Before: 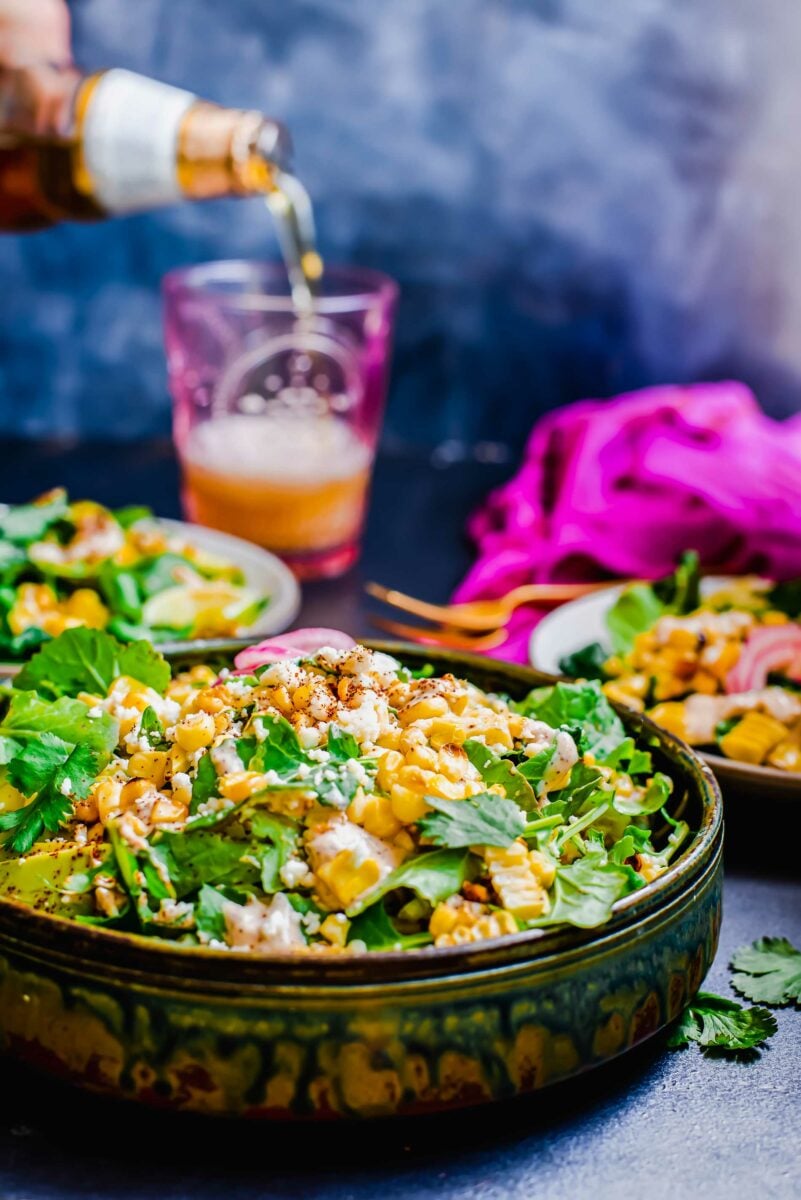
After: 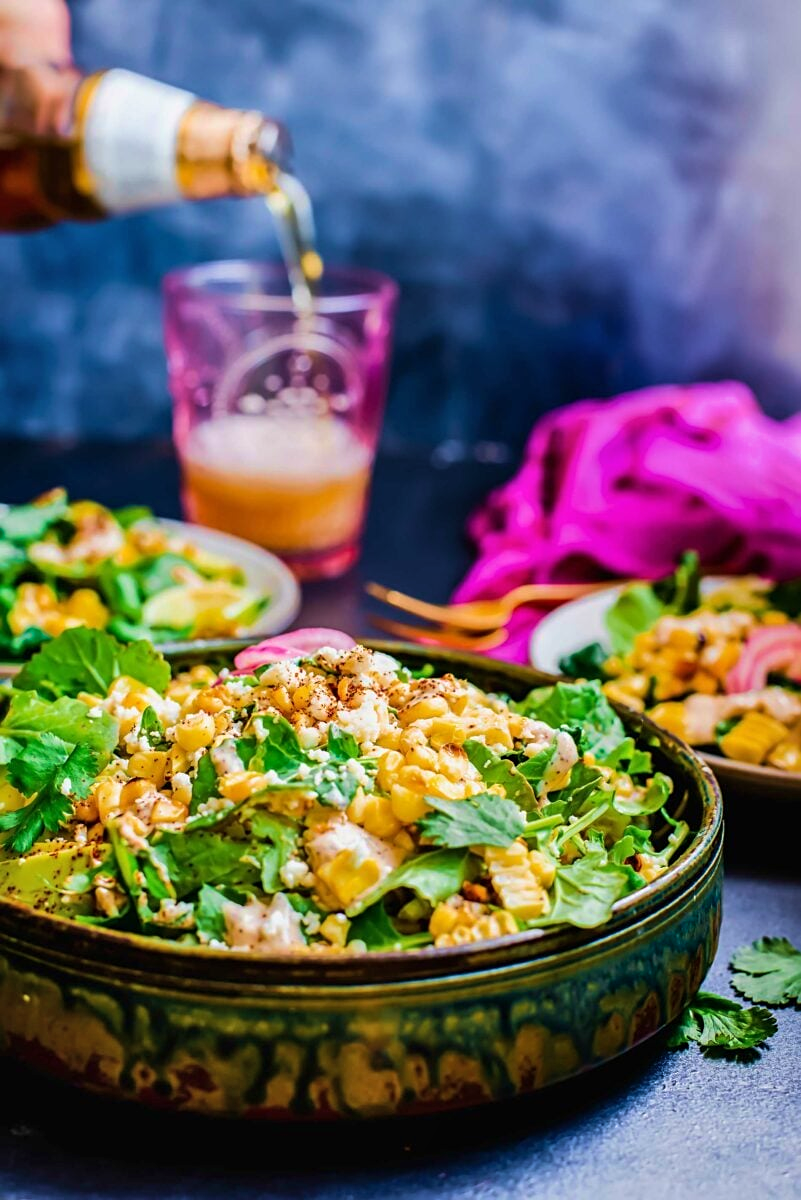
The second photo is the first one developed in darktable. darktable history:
velvia: strength 44.35%
shadows and highlights: shadows 36.81, highlights -27.94, highlights color adjustment 78.43%, soften with gaussian
sharpen: amount 0.209
